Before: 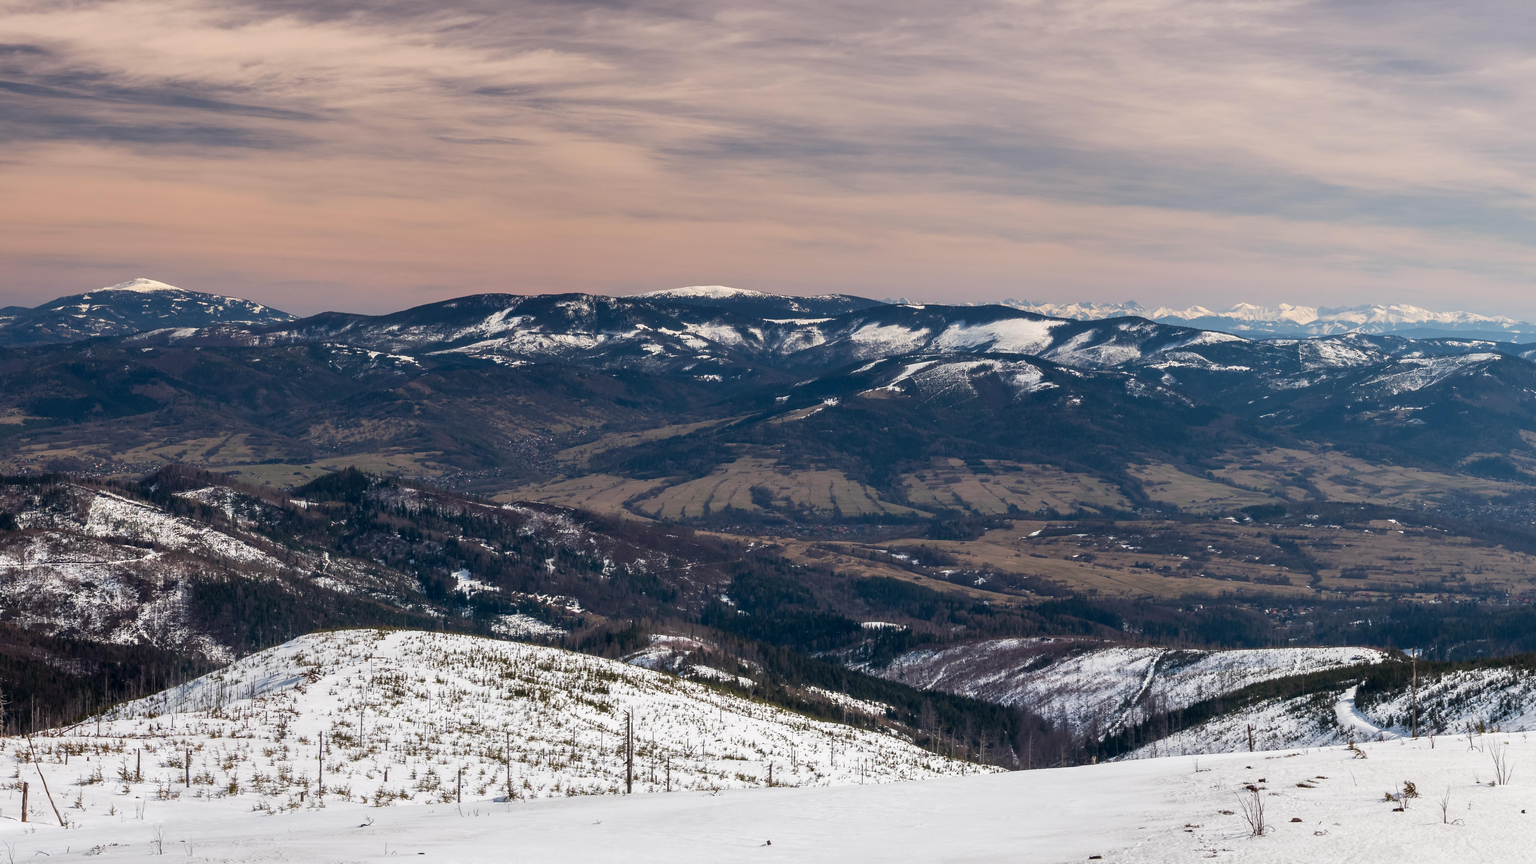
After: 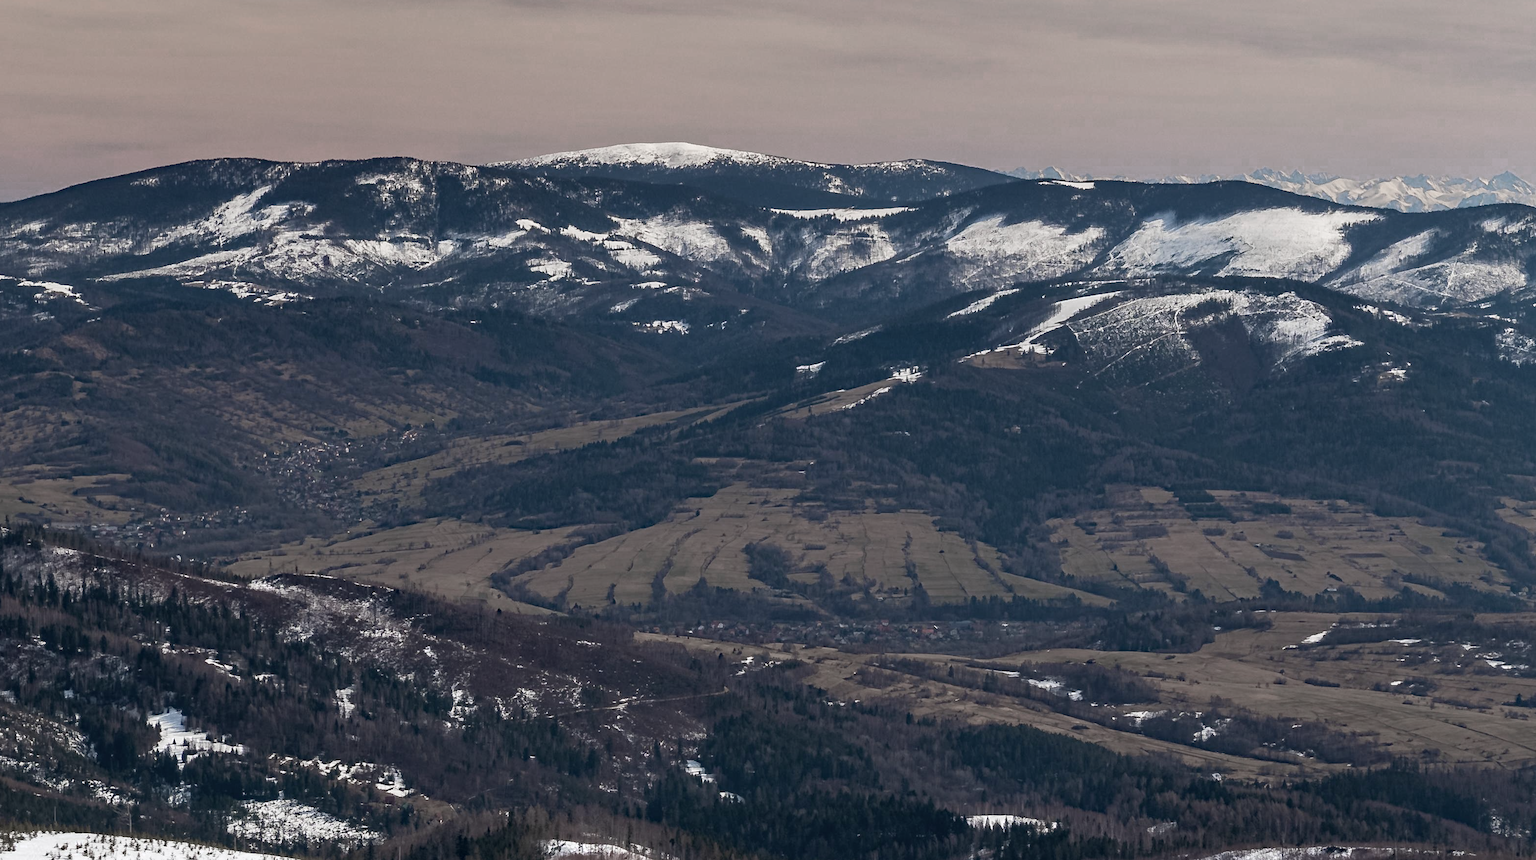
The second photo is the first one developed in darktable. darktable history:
color zones: curves: ch0 [(0, 0.613) (0.01, 0.613) (0.245, 0.448) (0.498, 0.529) (0.642, 0.665) (0.879, 0.777) (0.99, 0.613)]; ch1 [(0, 0.272) (0.219, 0.127) (0.724, 0.346)]
haze removal: strength 0.288, distance 0.244, compatibility mode true, adaptive false
crop: left 24.606%, top 24.848%, right 25.401%, bottom 25.38%
